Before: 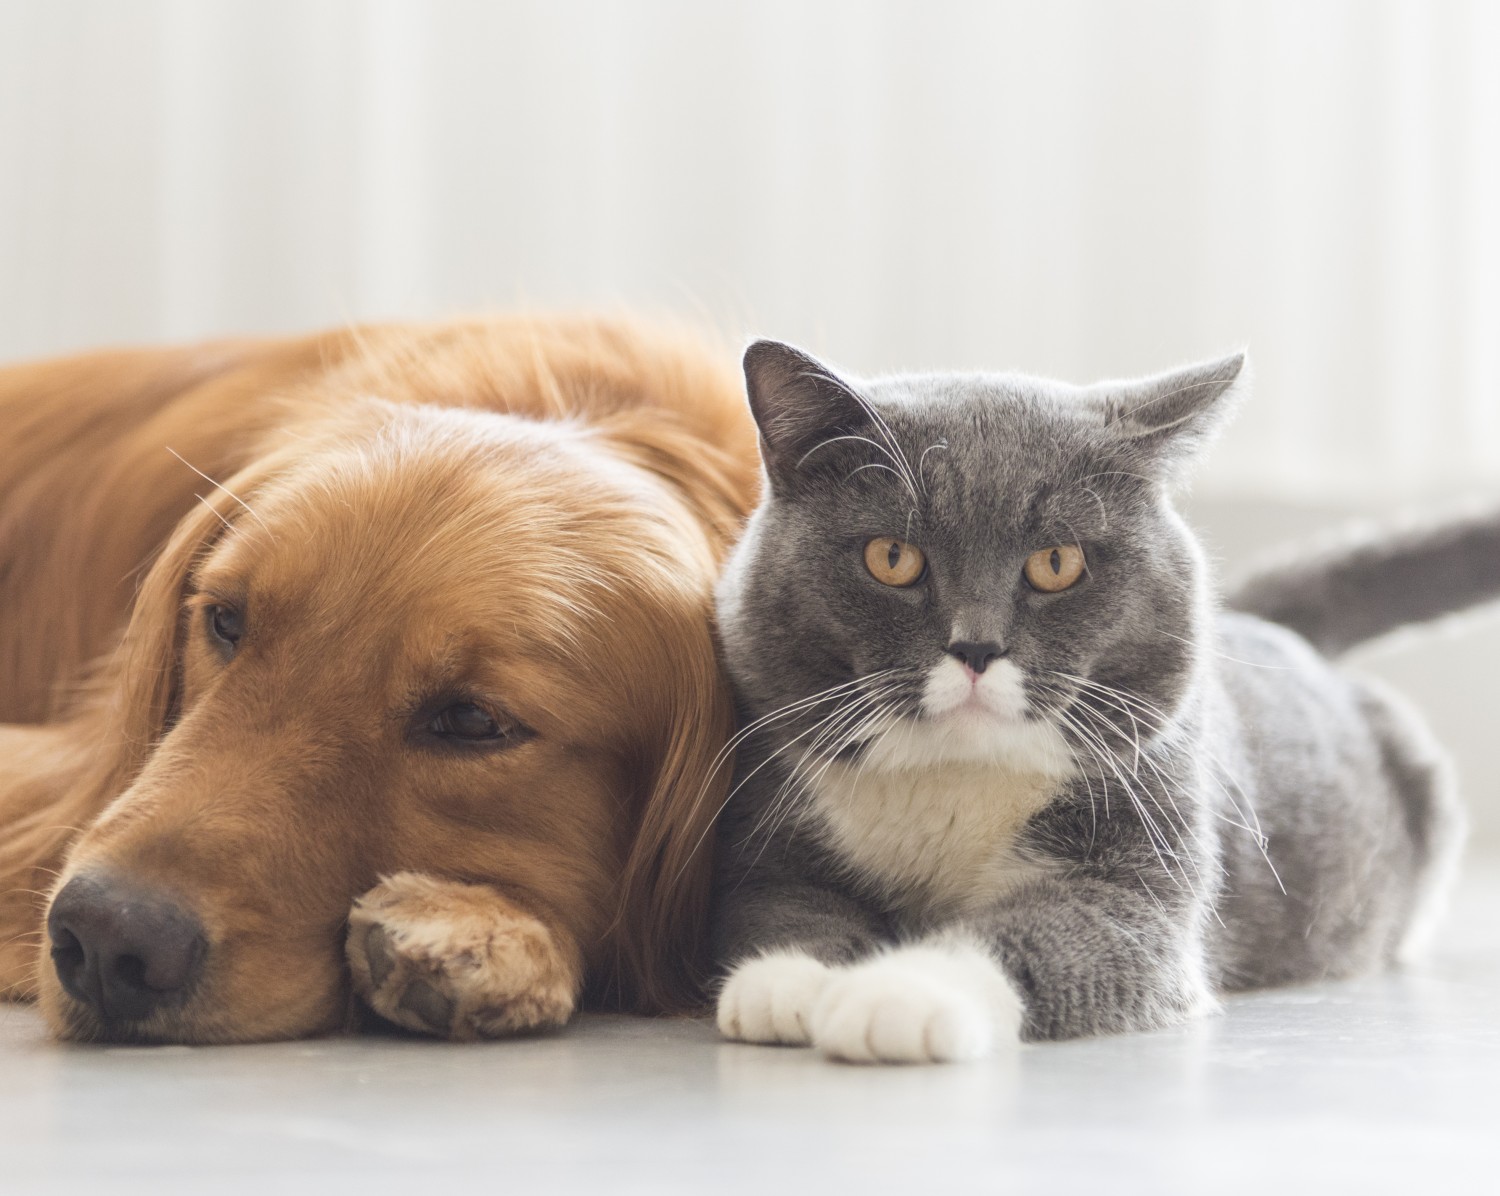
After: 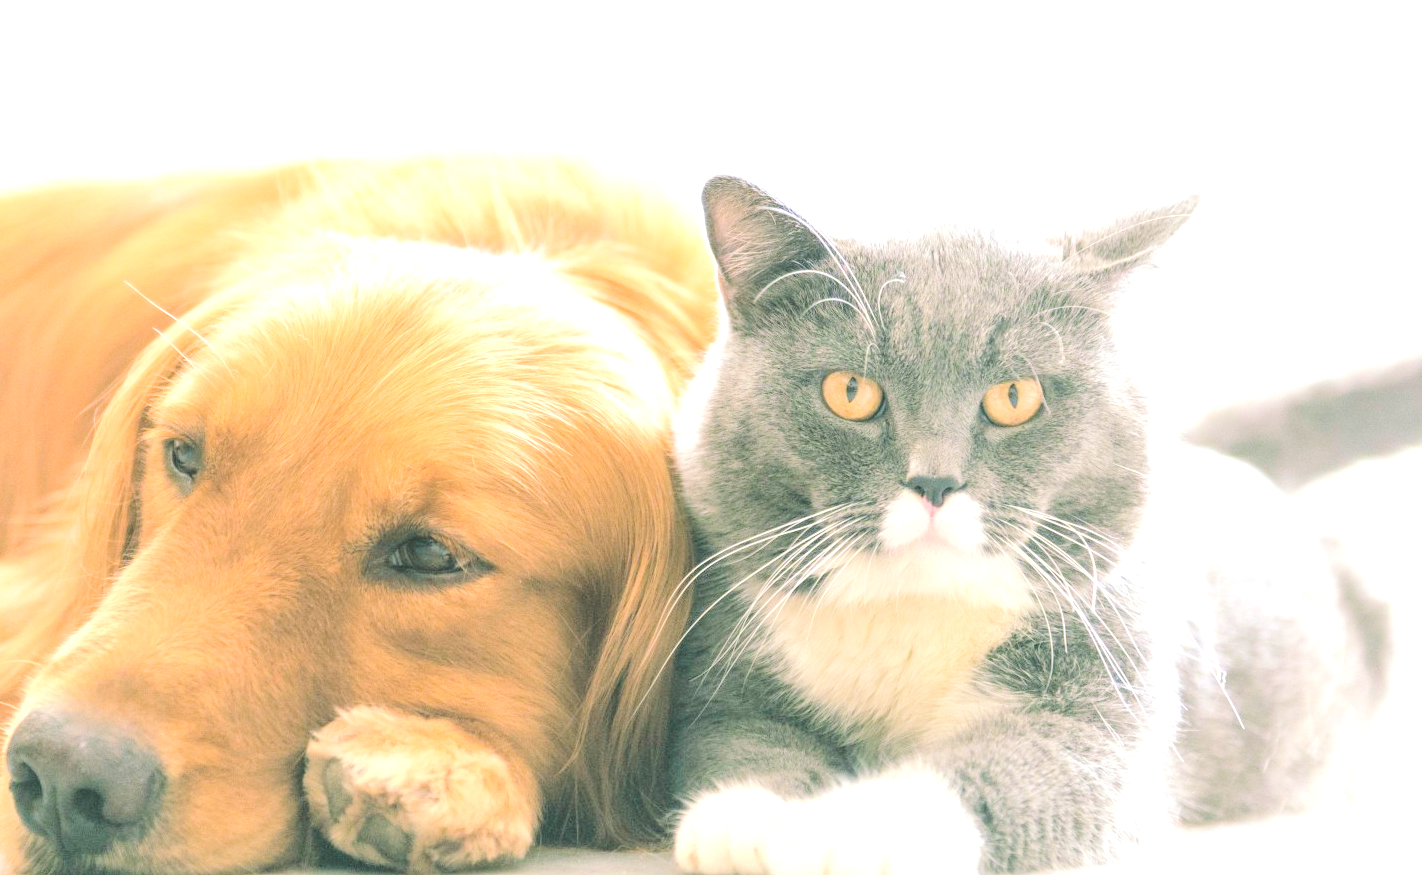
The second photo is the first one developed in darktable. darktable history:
tone curve: curves: ch0 [(0, 0) (0.004, 0) (0.133, 0.071) (0.341, 0.453) (0.839, 0.922) (1, 1)], color space Lab, linked channels, preserve colors none
exposure: black level correction 0, exposure 0.695 EV, compensate exposure bias true, compensate highlight preservation false
crop and rotate: left 2.865%, top 13.889%, right 2.3%, bottom 12.885%
color balance rgb: shadows lift › chroma 11.619%, shadows lift › hue 132.65°, perceptual saturation grading › global saturation -0.071%, perceptual saturation grading › mid-tones 11.162%, perceptual brilliance grading › global brilliance 9.346%, perceptual brilliance grading › shadows 15.492%, global vibrance 20%
